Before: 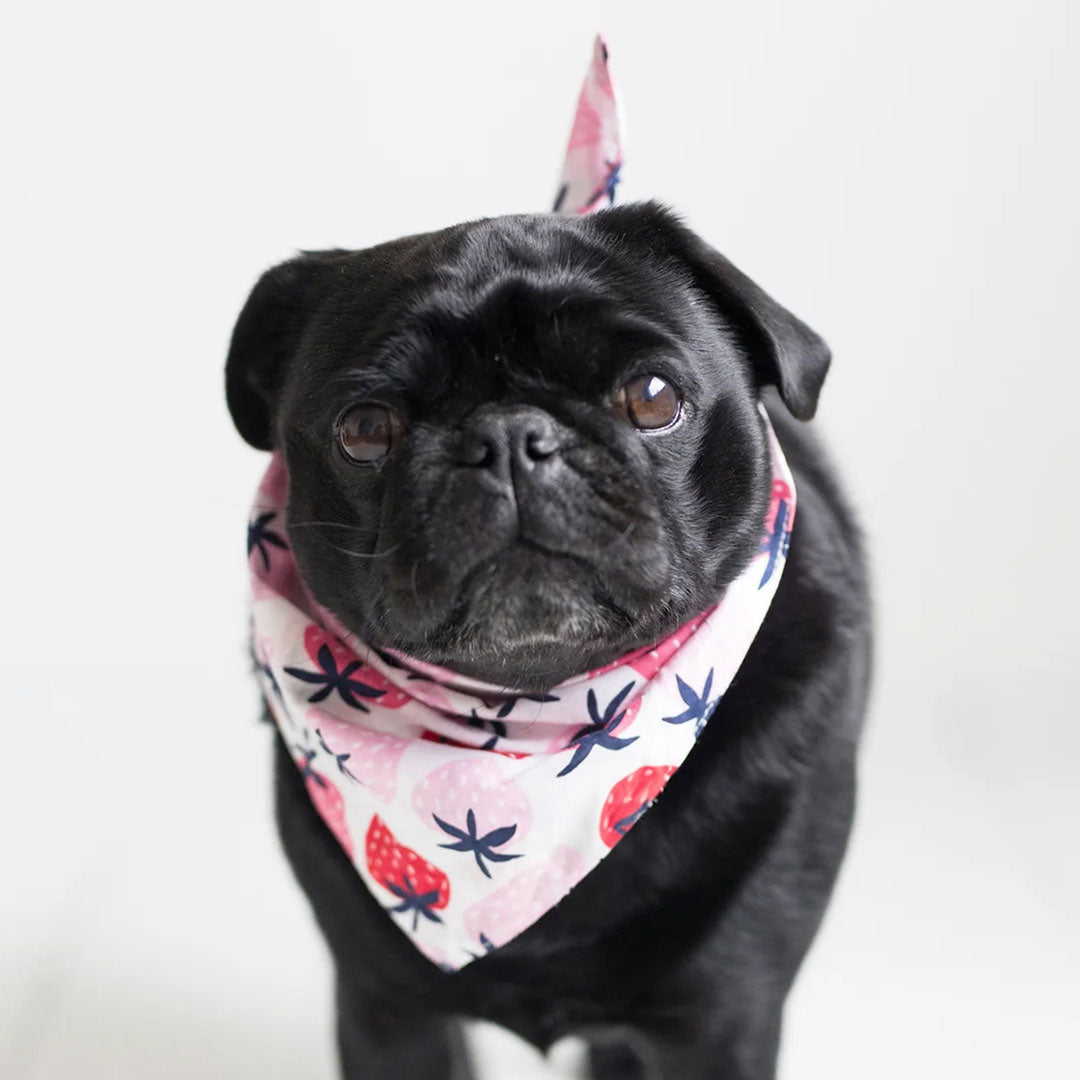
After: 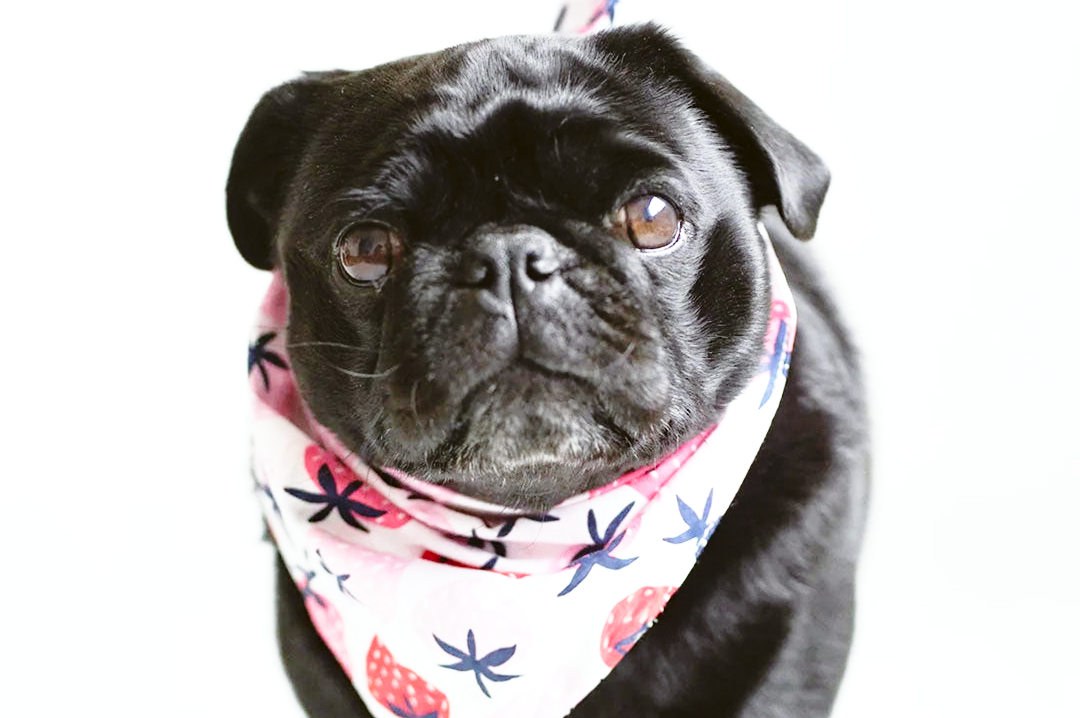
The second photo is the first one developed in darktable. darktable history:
white balance: red 1, blue 1
color balance: lift [1.004, 1.002, 1.002, 0.998], gamma [1, 1.007, 1.002, 0.993], gain [1, 0.977, 1.013, 1.023], contrast -3.64%
base curve: curves: ch0 [(0, 0) (0.028, 0.03) (0.105, 0.232) (0.387, 0.748) (0.754, 0.968) (1, 1)], fusion 1, exposure shift 0.576, preserve colors none
crop: top 16.727%, bottom 16.727%
